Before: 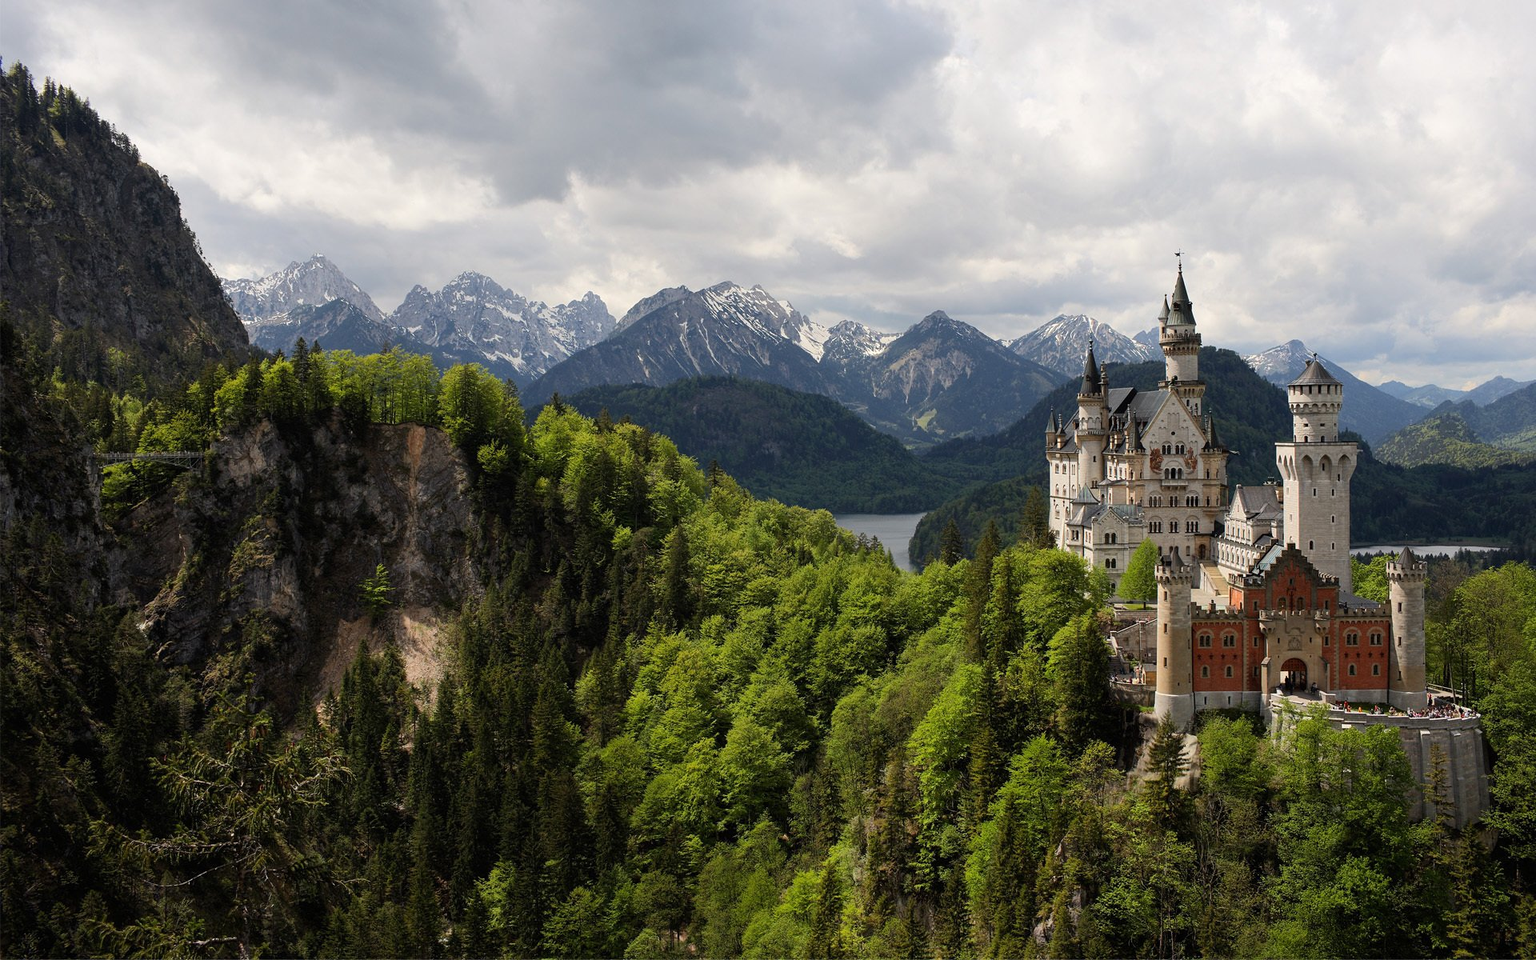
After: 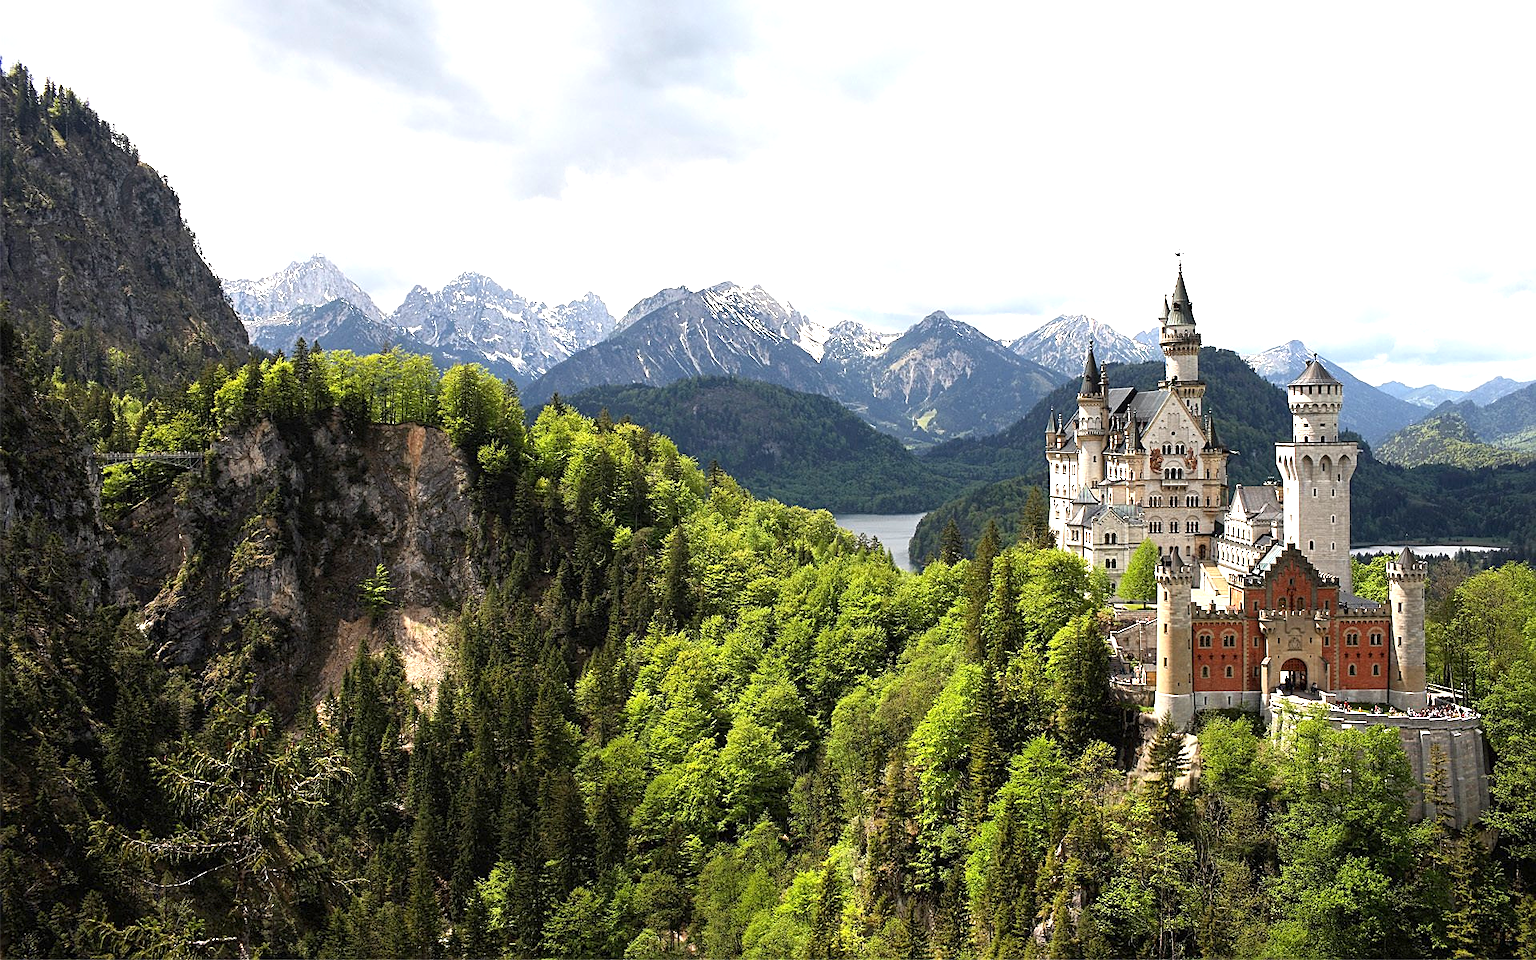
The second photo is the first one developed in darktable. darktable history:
exposure: exposure 1.15 EV, compensate highlight preservation false
sharpen: on, module defaults
